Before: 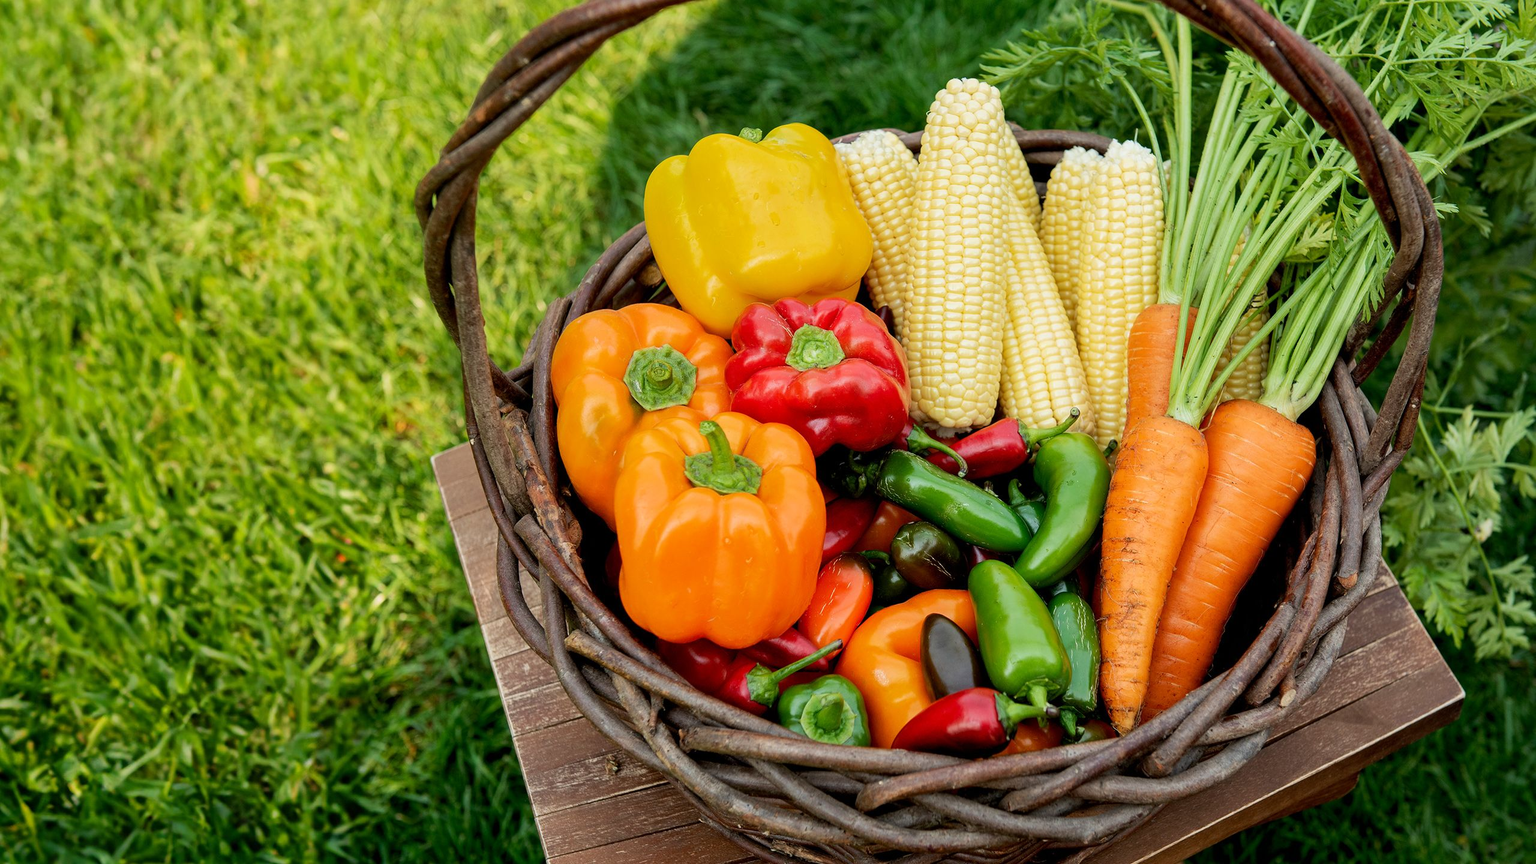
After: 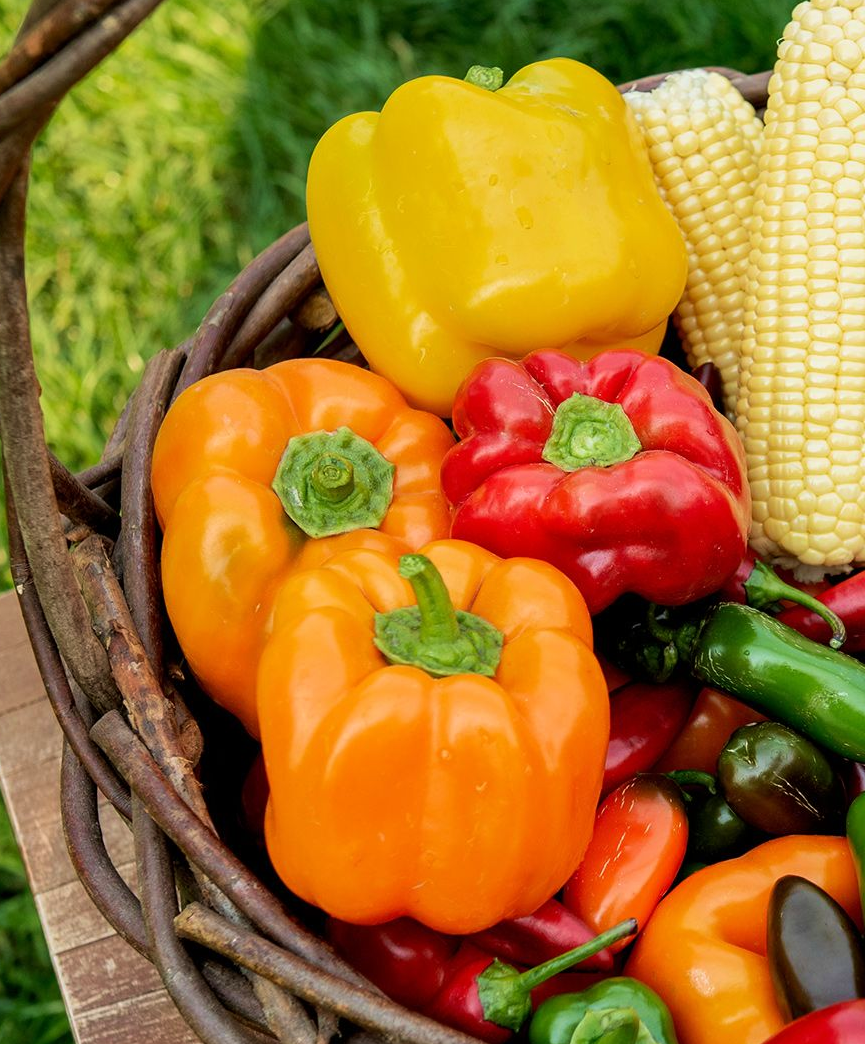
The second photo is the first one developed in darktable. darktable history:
crop and rotate: left 29.965%, top 10.254%, right 36.246%, bottom 17.209%
velvia: on, module defaults
